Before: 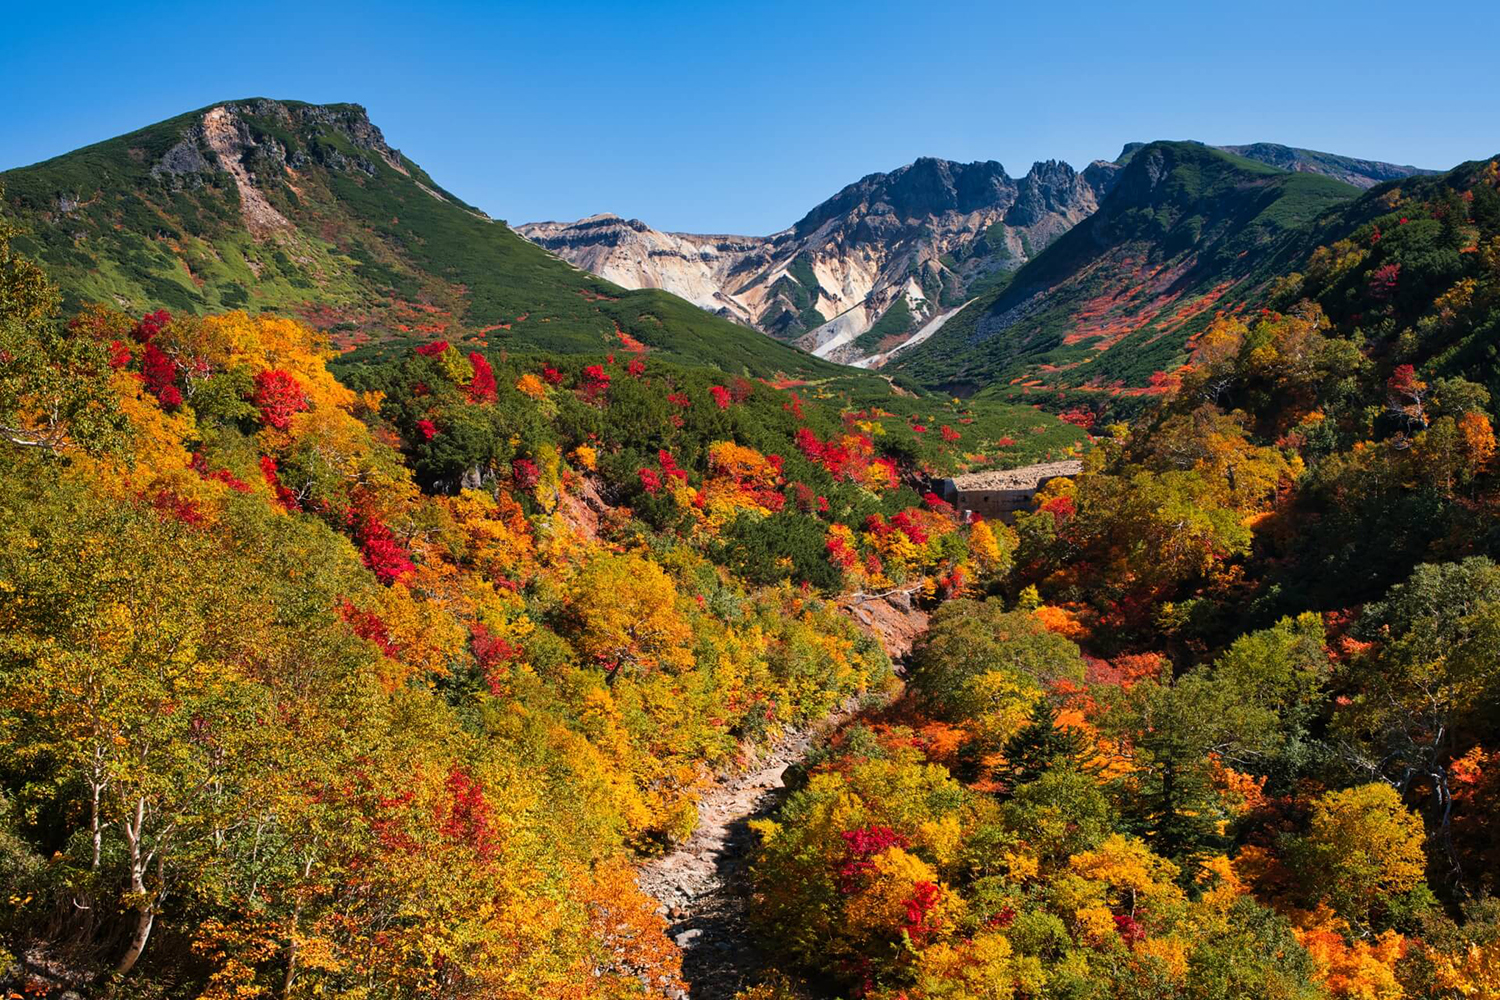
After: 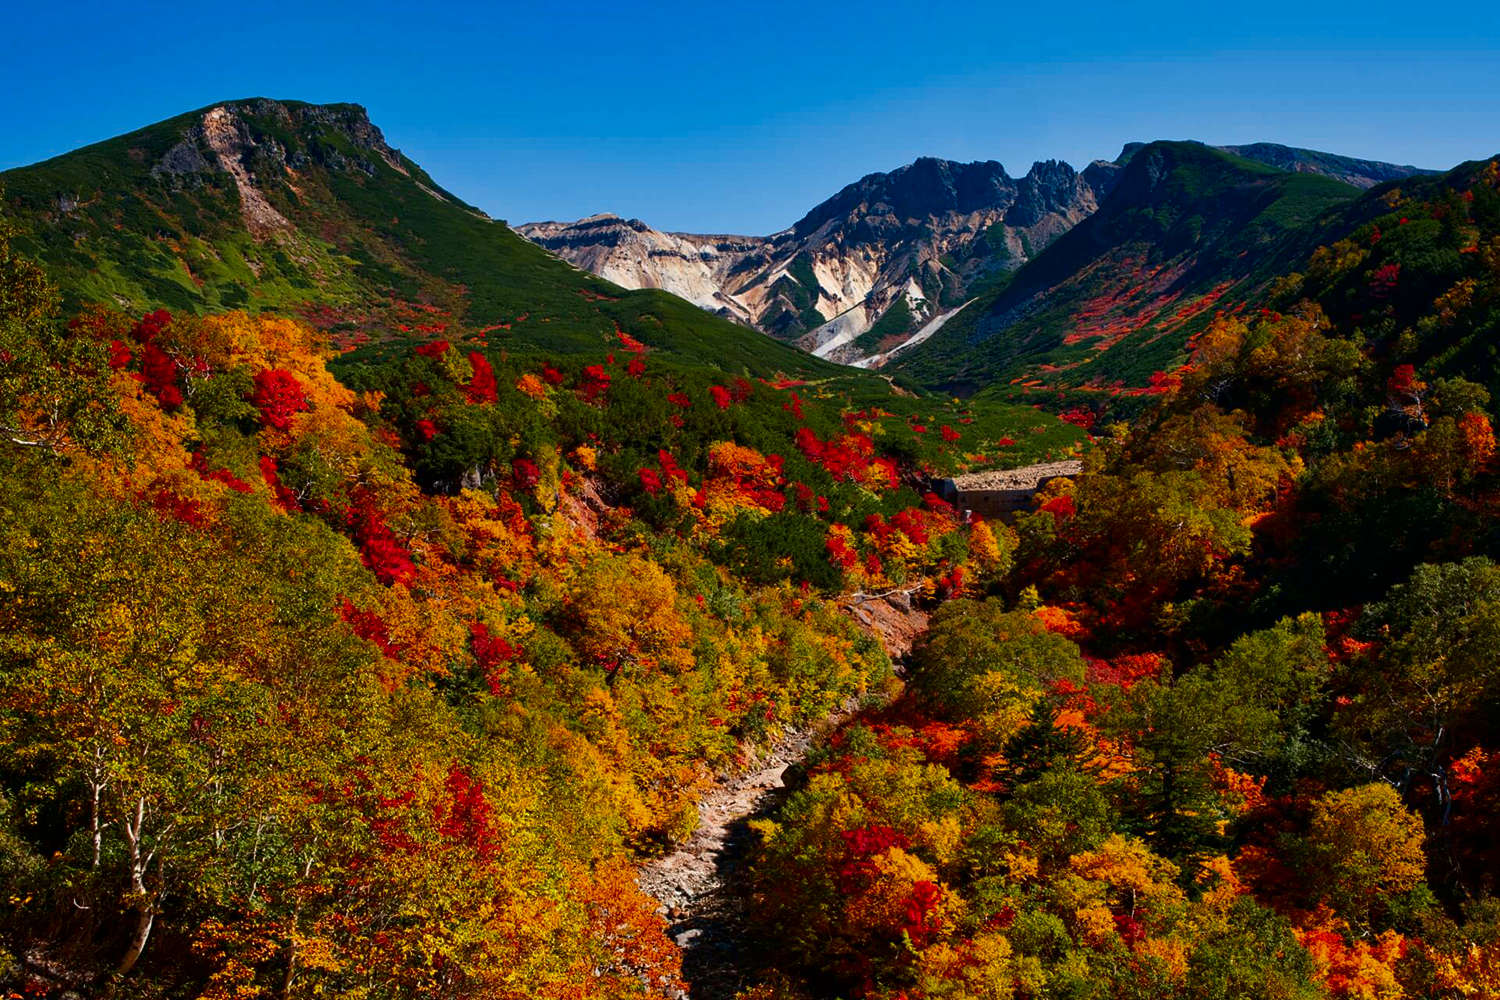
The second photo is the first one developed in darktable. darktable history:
contrast brightness saturation: brightness -0.249, saturation 0.195
